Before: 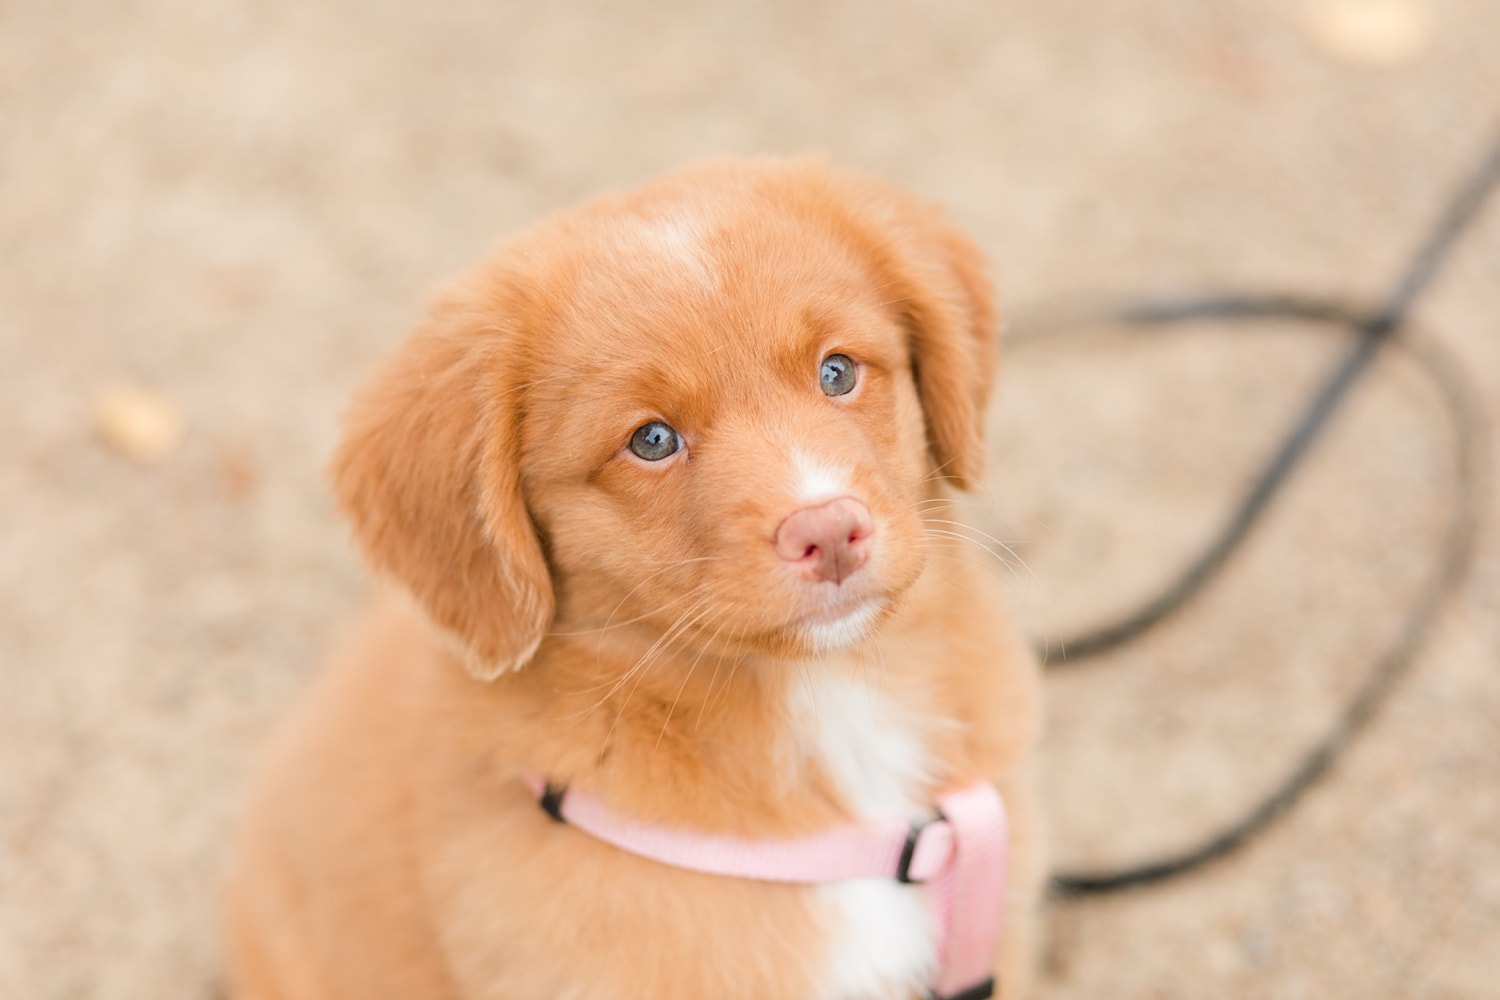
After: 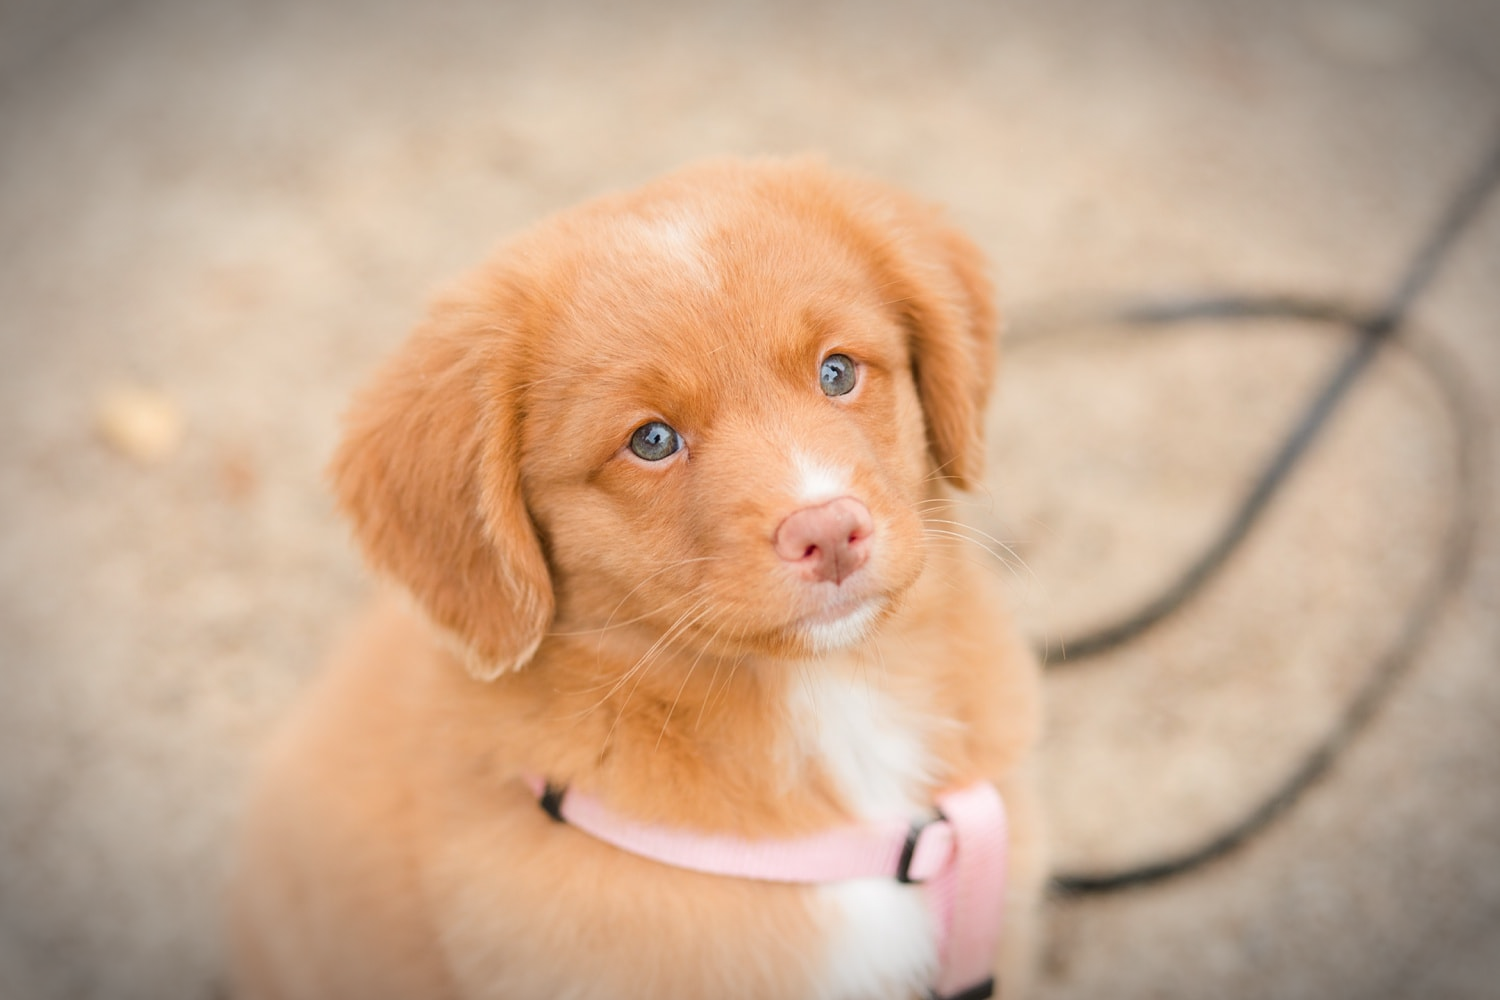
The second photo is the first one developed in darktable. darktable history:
vignetting: brightness -0.702, automatic ratio true
